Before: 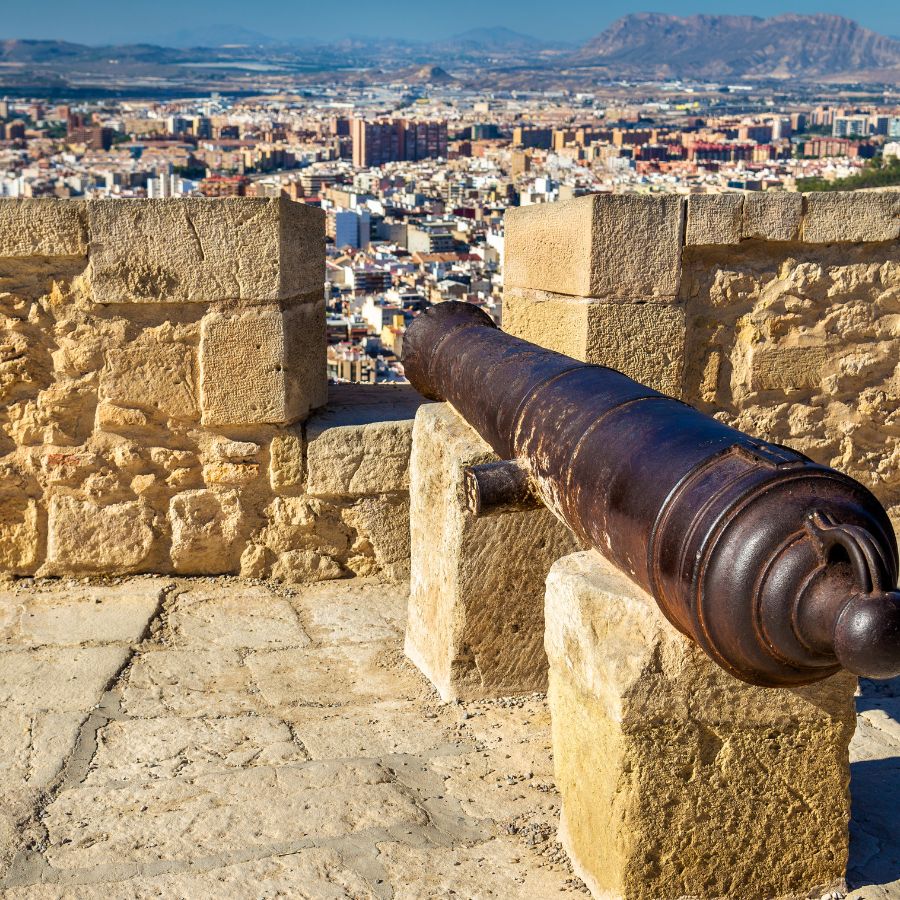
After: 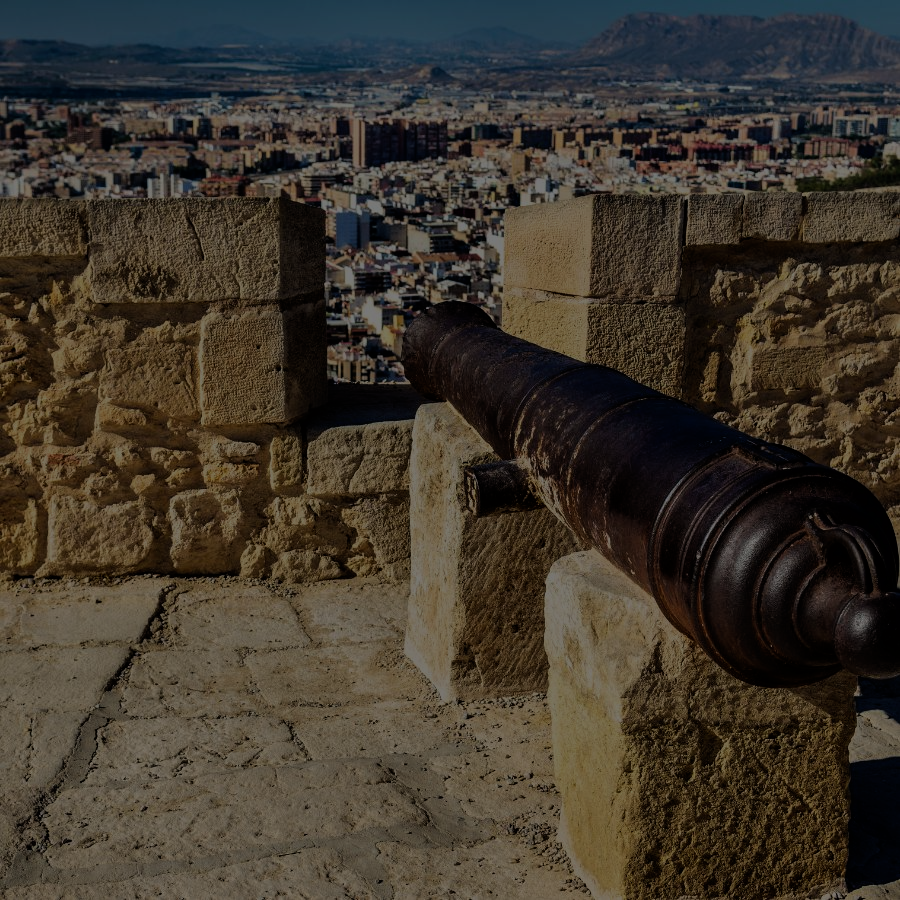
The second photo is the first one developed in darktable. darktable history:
filmic rgb: black relative exposure -7.65 EV, white relative exposure 4.56 EV, hardness 3.61, iterations of high-quality reconstruction 0
exposure: exposure -2.373 EV, compensate exposure bias true, compensate highlight preservation false
